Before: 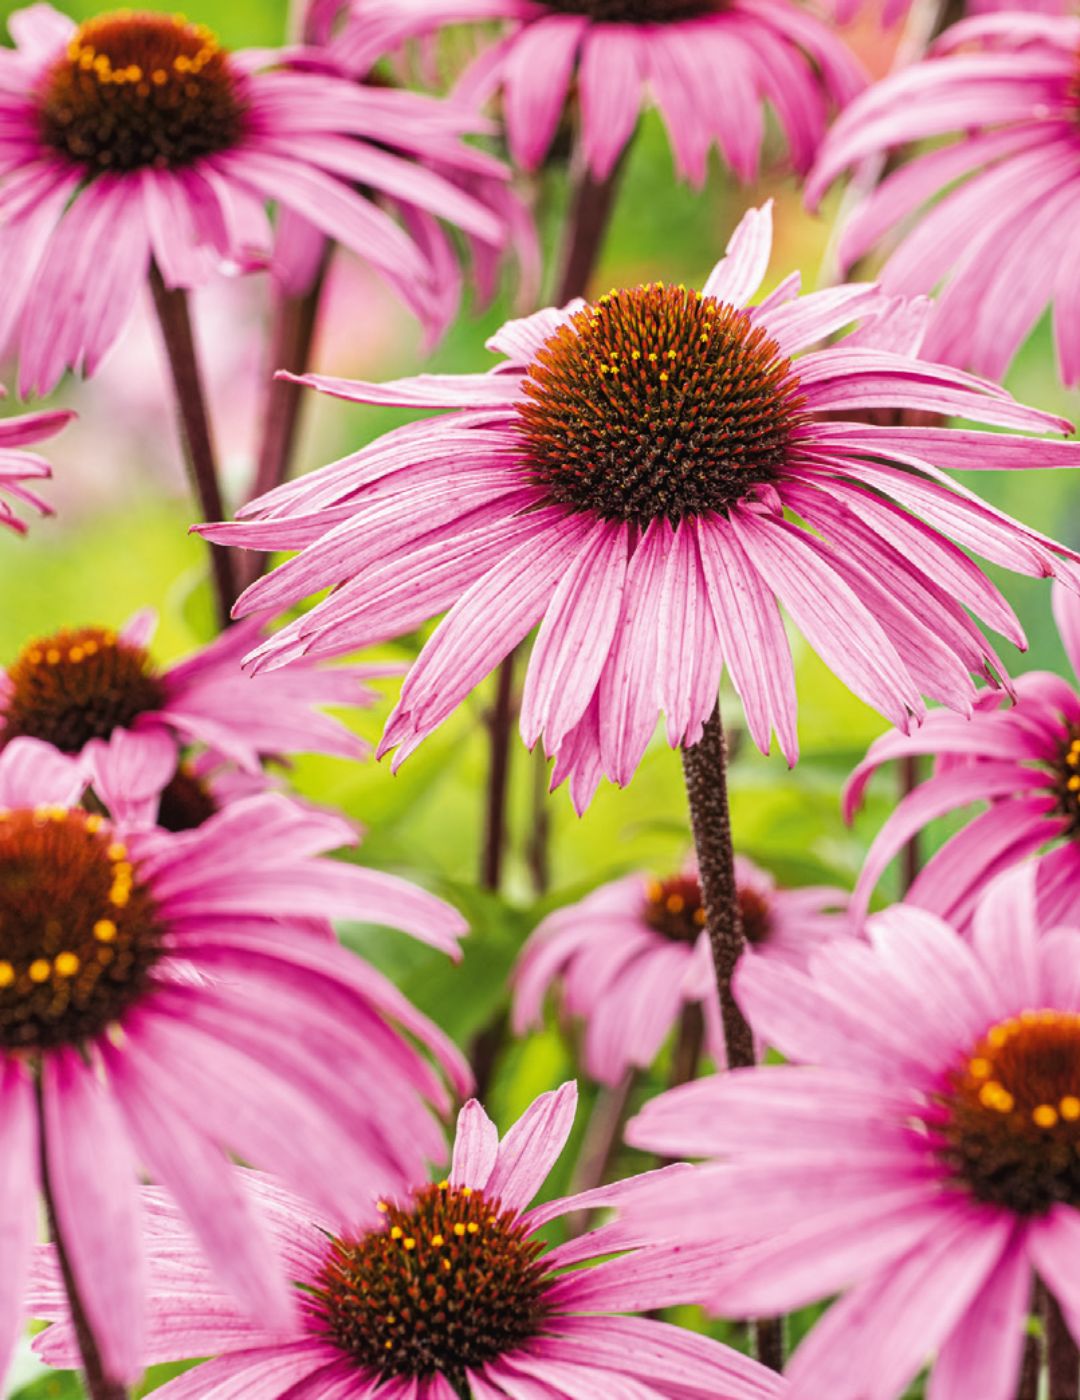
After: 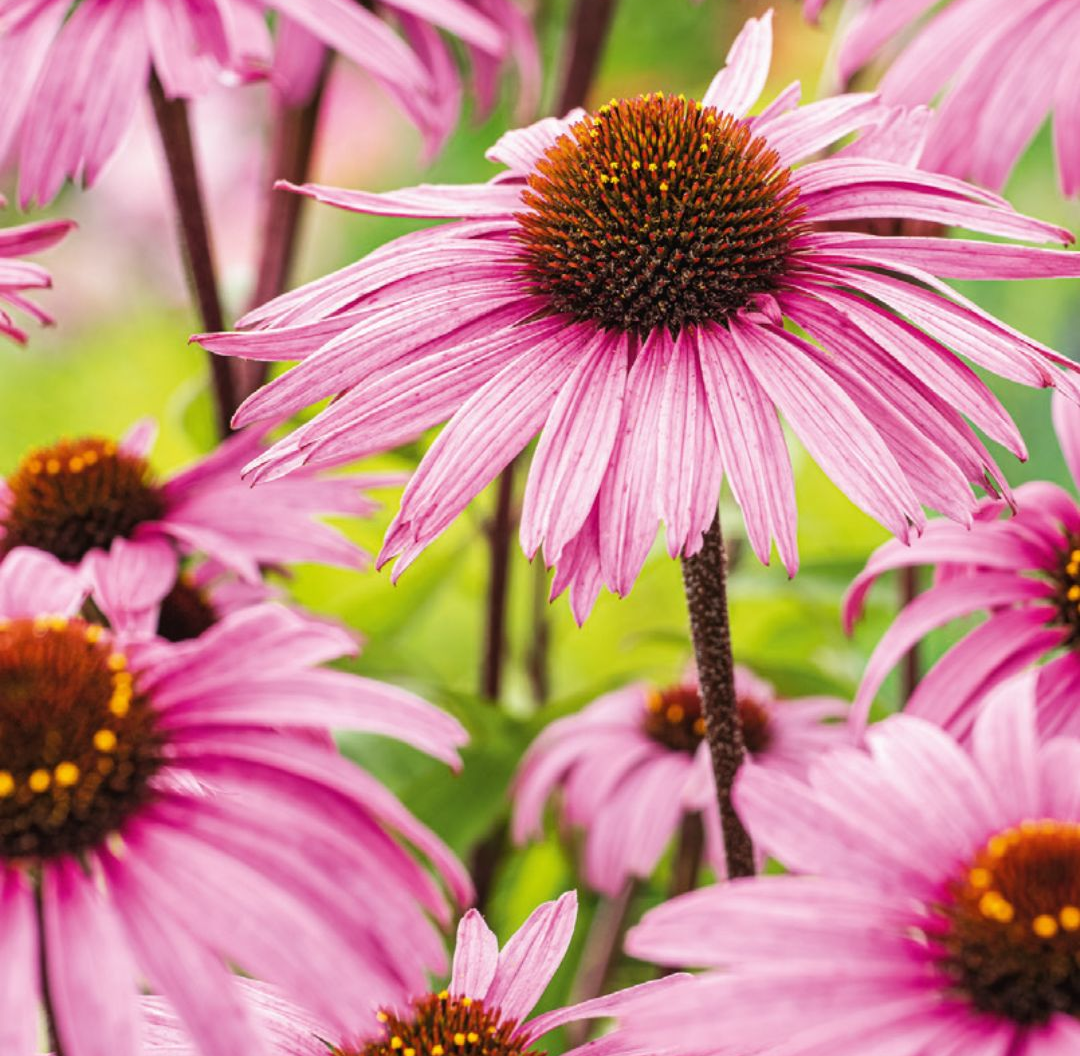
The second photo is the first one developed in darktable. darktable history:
crop: top 13.629%, bottom 10.91%
